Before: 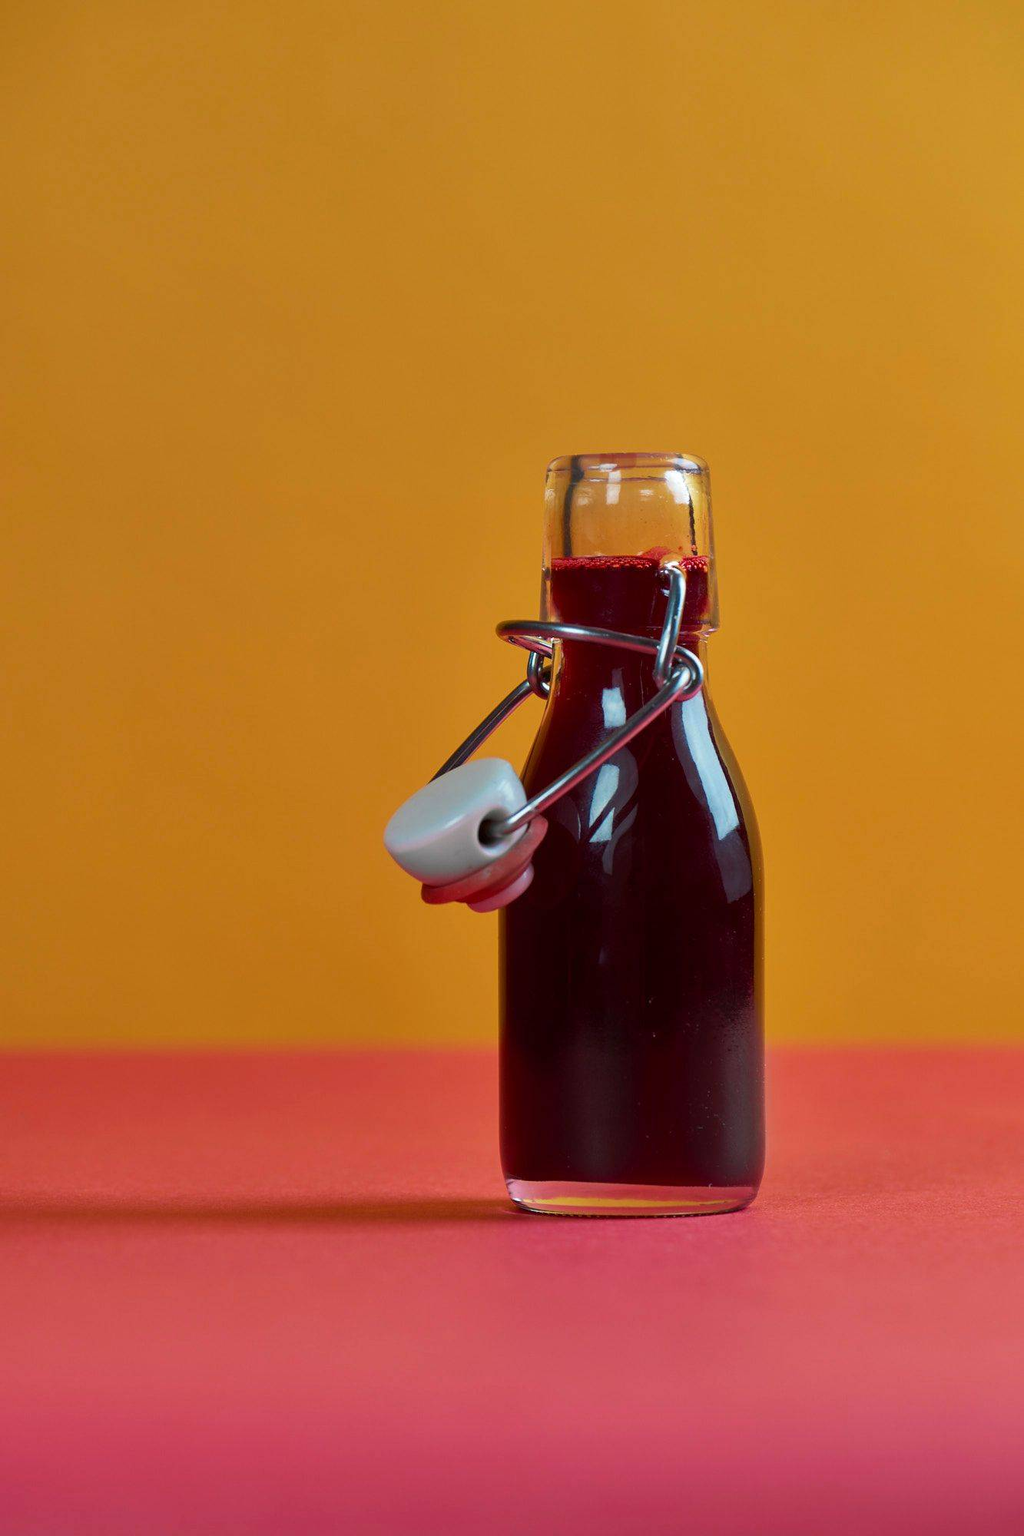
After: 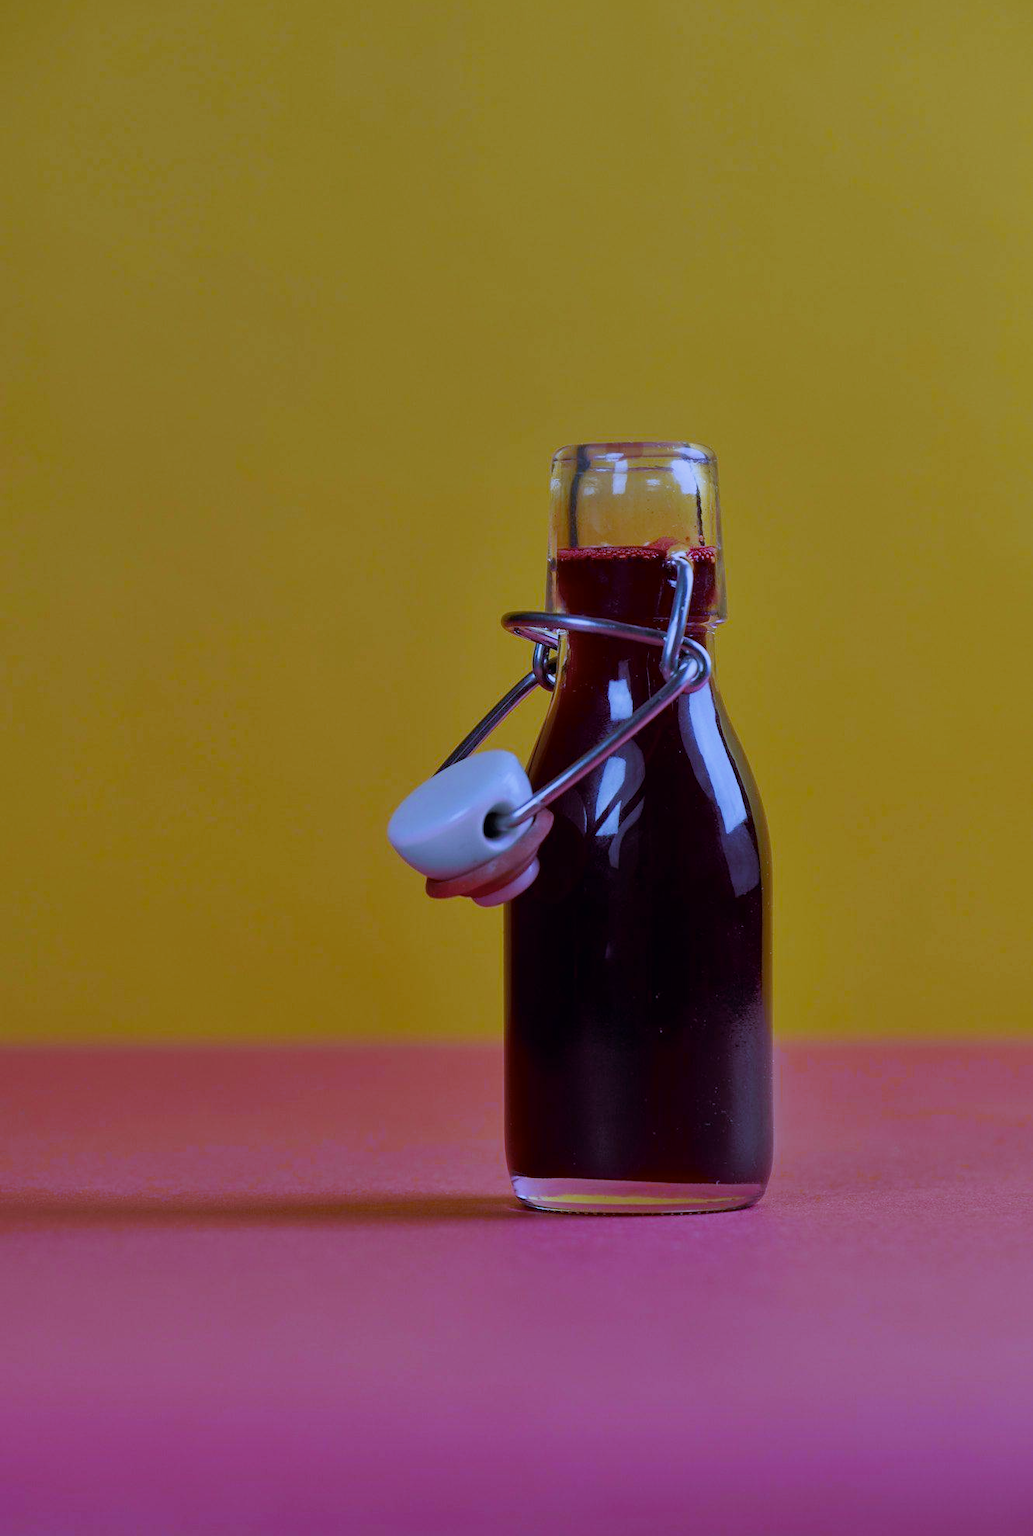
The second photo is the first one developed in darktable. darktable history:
tone equalizer: -7 EV 0.18 EV, -6 EV 0.12 EV, -5 EV 0.08 EV, -4 EV 0.04 EV, -2 EV -0.02 EV, -1 EV -0.04 EV, +0 EV -0.06 EV, luminance estimator HSV value / RGB max
white balance: red 0.766, blue 1.537
filmic rgb: white relative exposure 3.85 EV, hardness 4.3
crop: top 1.049%, right 0.001%
tone curve: curves: ch0 [(0, 0) (0.15, 0.17) (0.452, 0.437) (0.611, 0.588) (0.751, 0.749) (1, 1)]; ch1 [(0, 0) (0.325, 0.327) (0.412, 0.45) (0.453, 0.484) (0.5, 0.501) (0.541, 0.55) (0.617, 0.612) (0.695, 0.697) (1, 1)]; ch2 [(0, 0) (0.386, 0.397) (0.452, 0.459) (0.505, 0.498) (0.524, 0.547) (0.574, 0.566) (0.633, 0.641) (1, 1)], color space Lab, independent channels, preserve colors none
